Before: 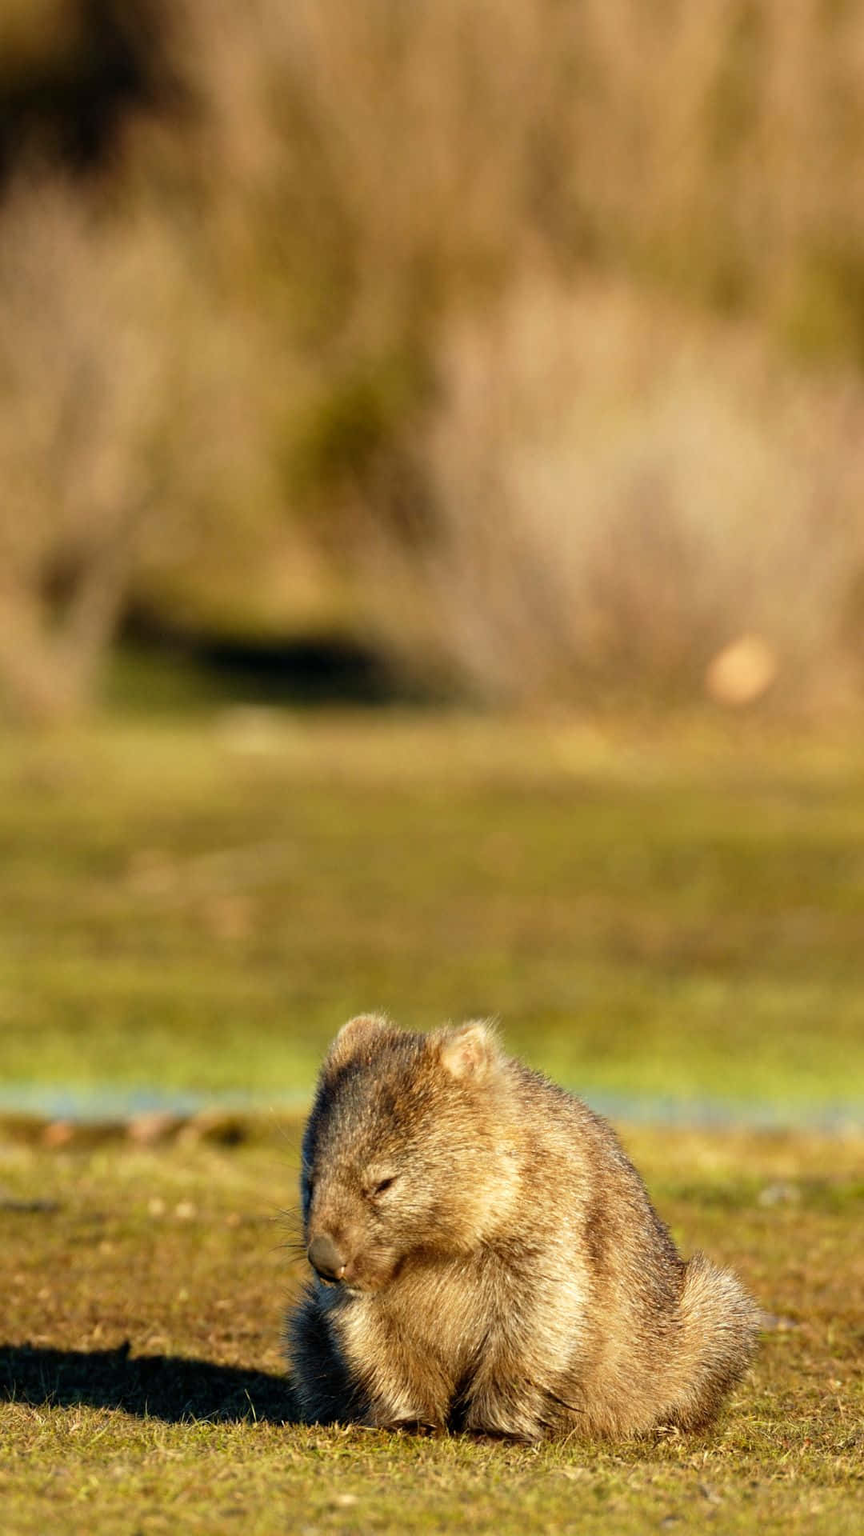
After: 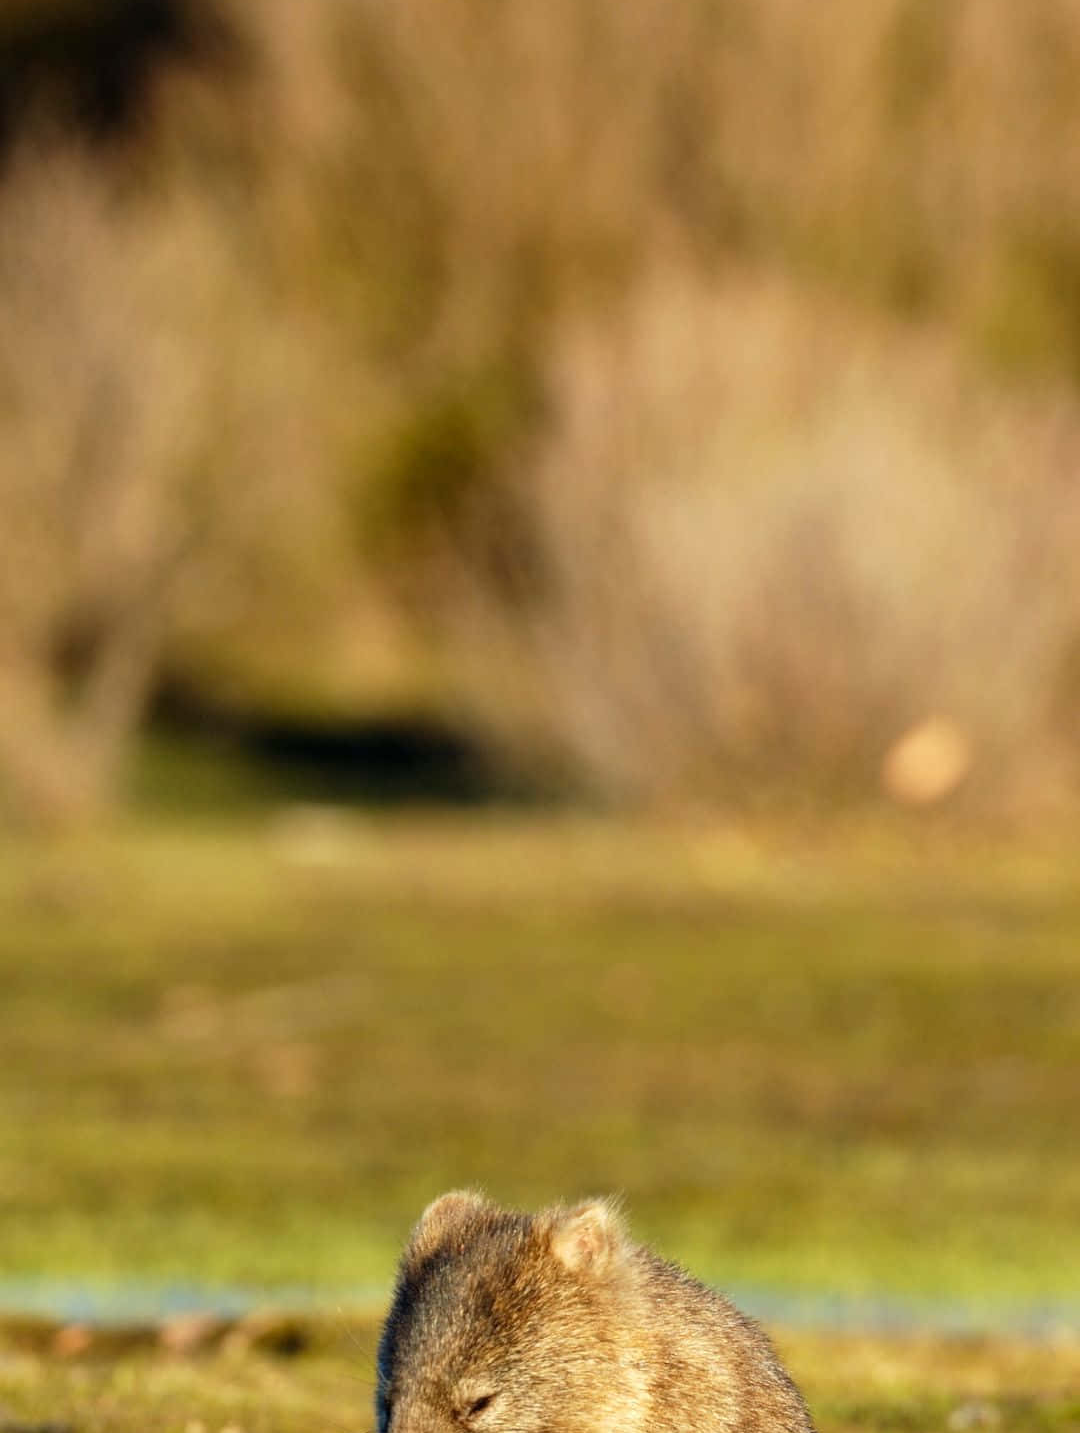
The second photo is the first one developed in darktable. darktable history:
crop: top 4.047%, bottom 21.288%
